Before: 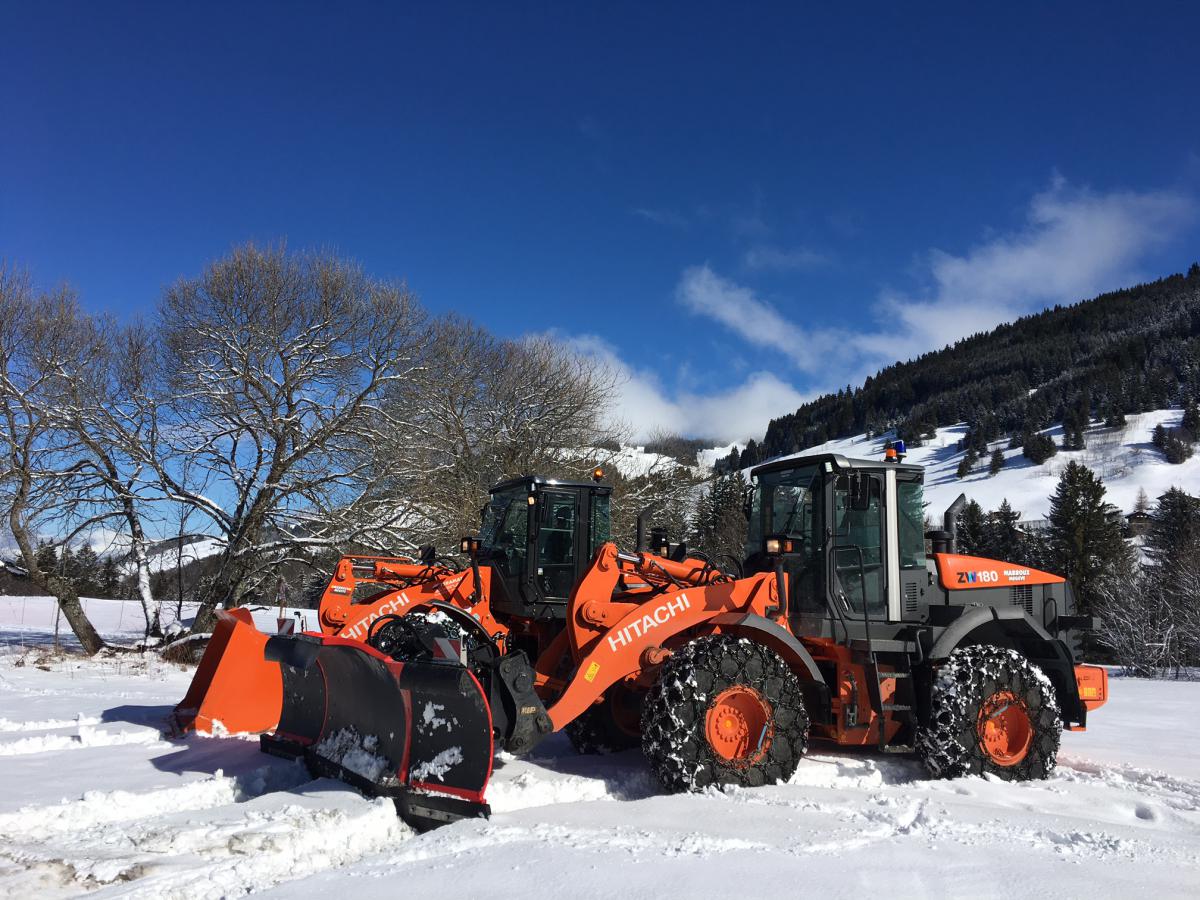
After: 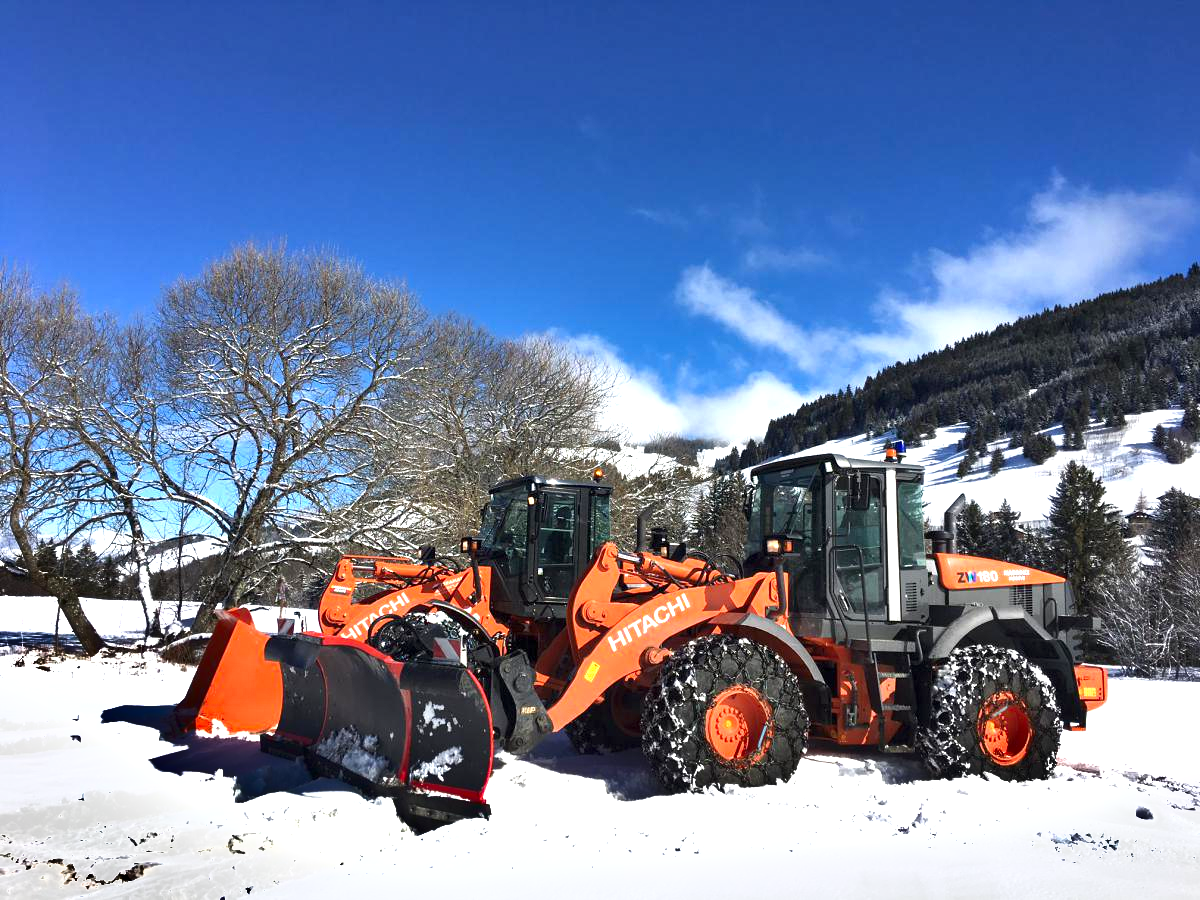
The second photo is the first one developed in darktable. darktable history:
shadows and highlights: white point adjustment -3.64, highlights -63.34, highlights color adjustment 42%, soften with gaussian
contrast equalizer: octaves 7, y [[0.6 ×6], [0.55 ×6], [0 ×6], [0 ×6], [0 ×6]], mix 0.2
exposure: black level correction 0, exposure 1.173 EV, compensate exposure bias true, compensate highlight preservation false
